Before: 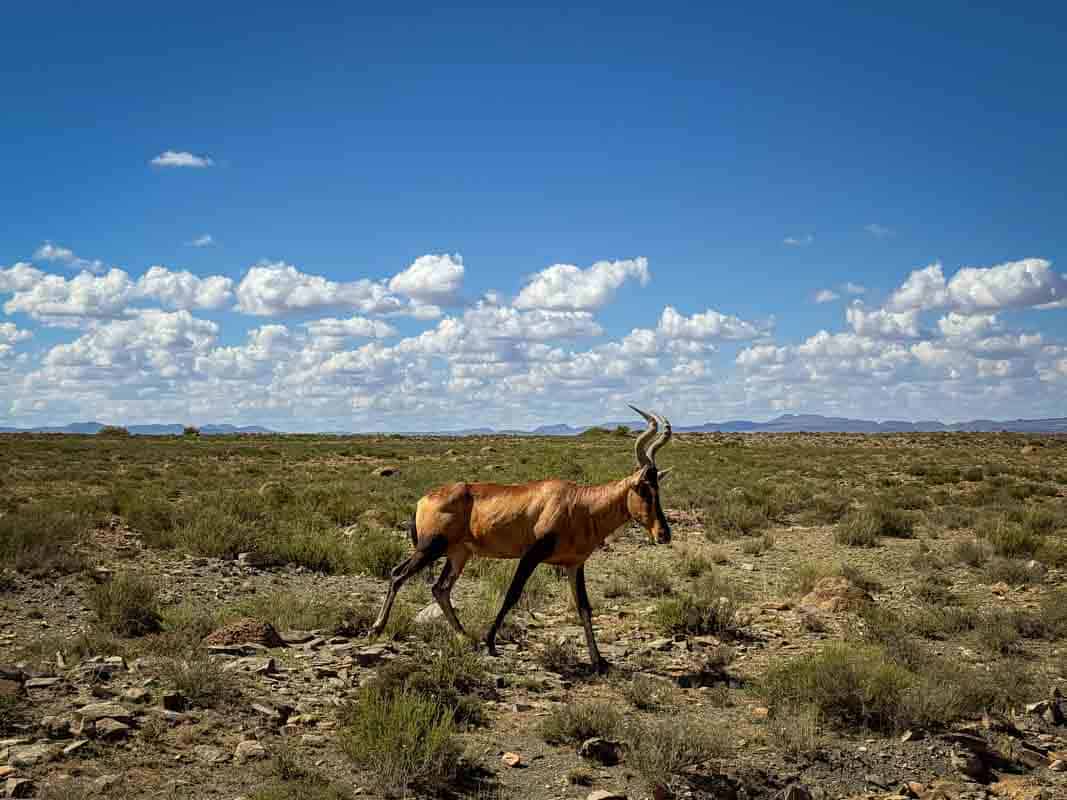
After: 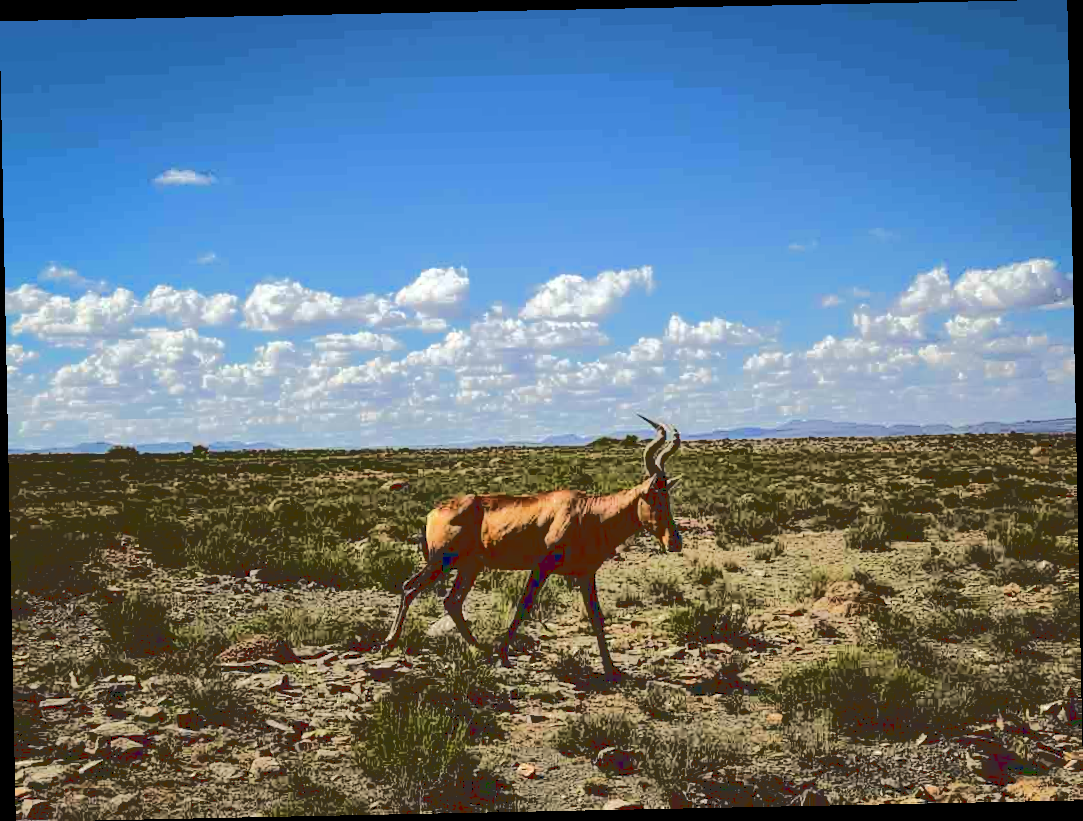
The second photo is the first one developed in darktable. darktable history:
rotate and perspective: rotation -1.17°, automatic cropping off
base curve: curves: ch0 [(0.065, 0.026) (0.236, 0.358) (0.53, 0.546) (0.777, 0.841) (0.924, 0.992)], preserve colors average RGB
